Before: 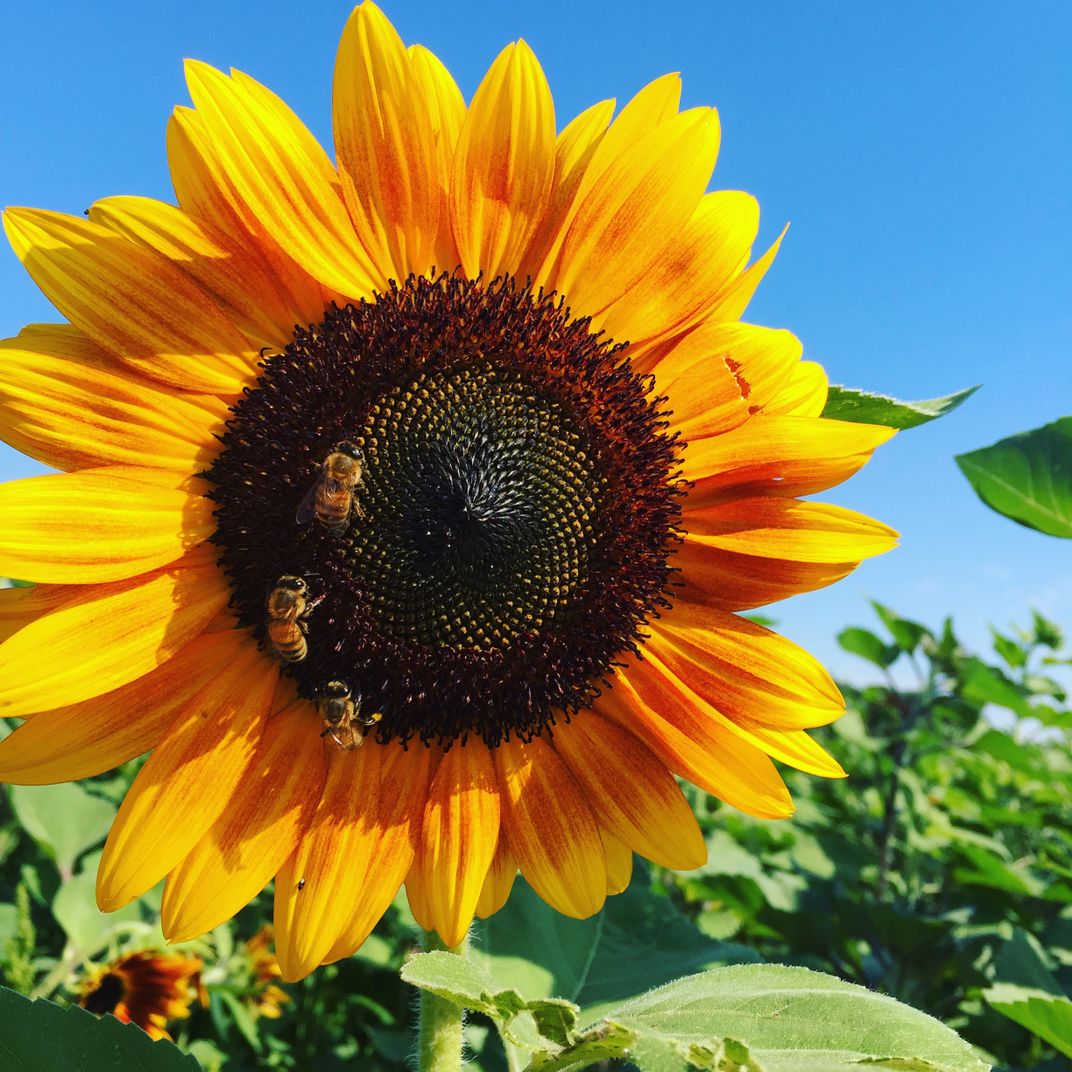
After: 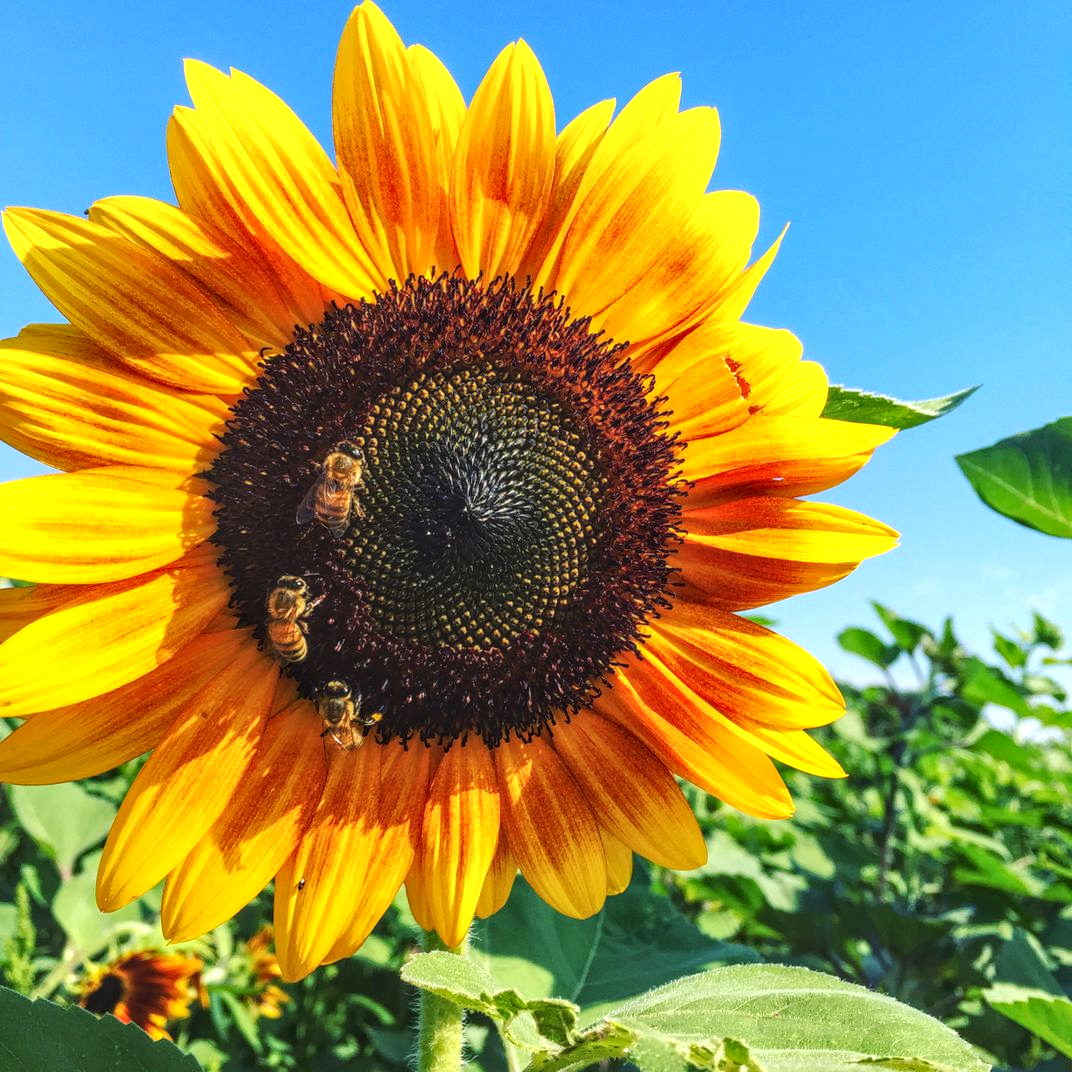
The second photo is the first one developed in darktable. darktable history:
local contrast: highlights 5%, shadows 2%, detail 134%
exposure: black level correction 0.001, exposure 0.498 EV, compensate highlight preservation false
